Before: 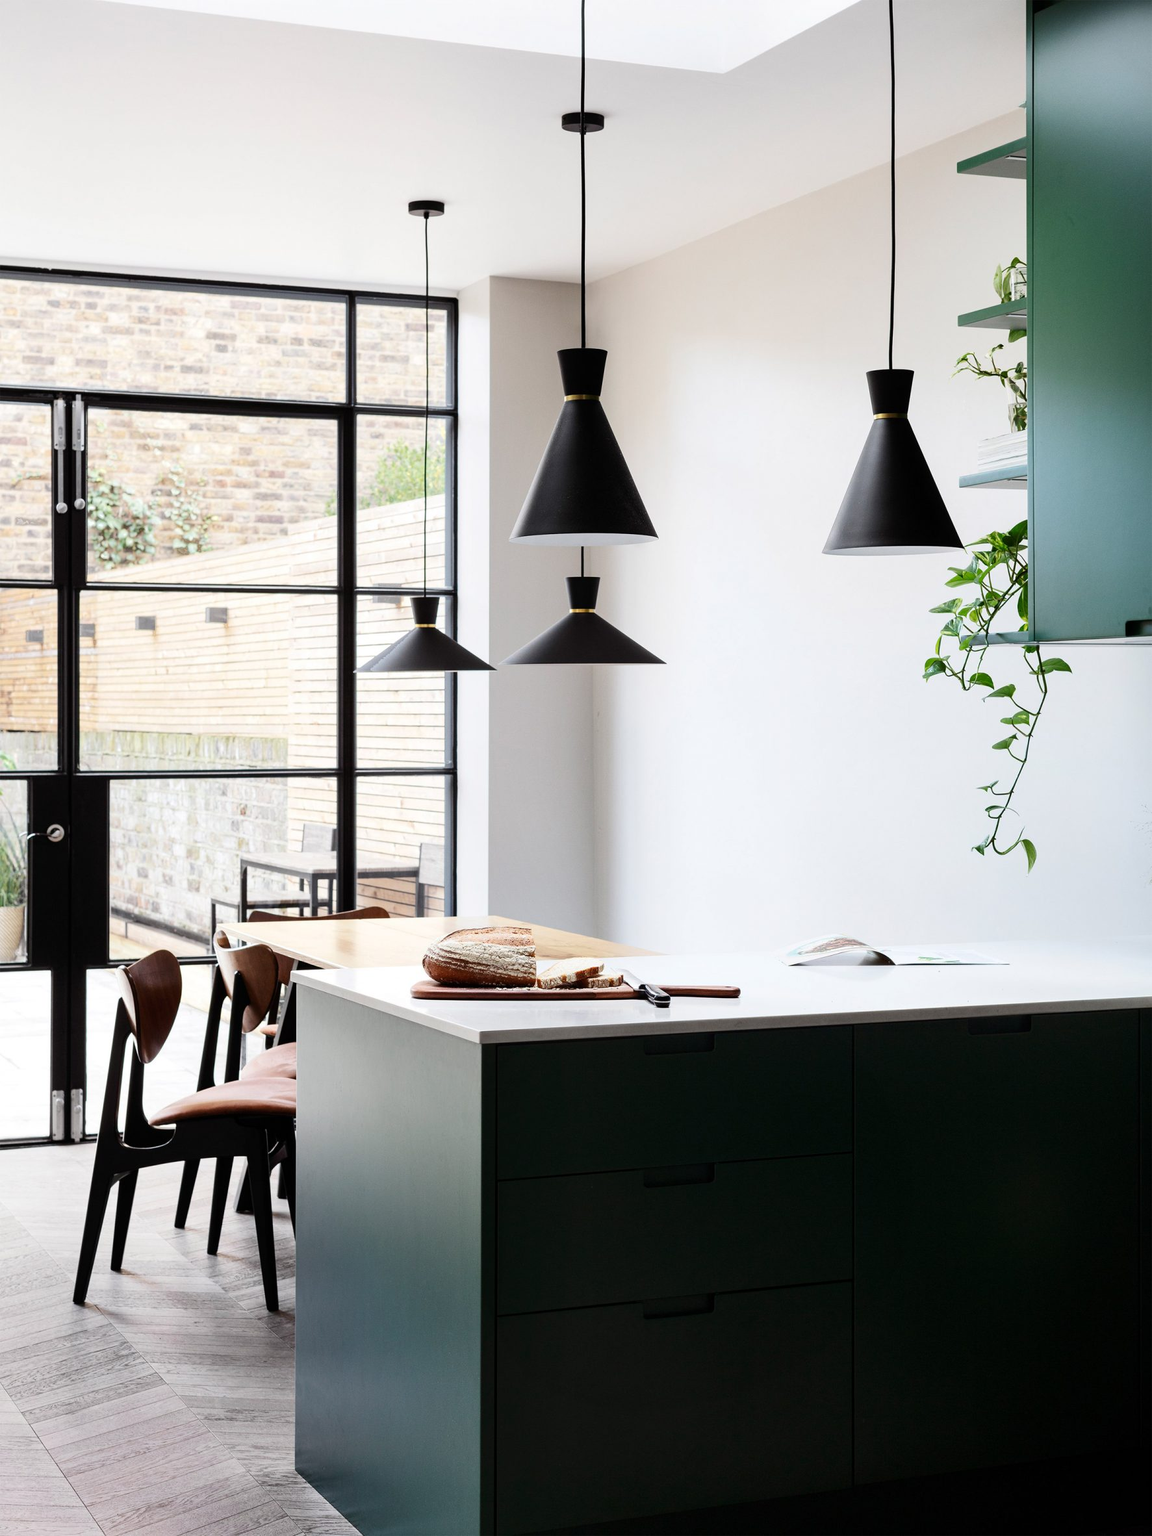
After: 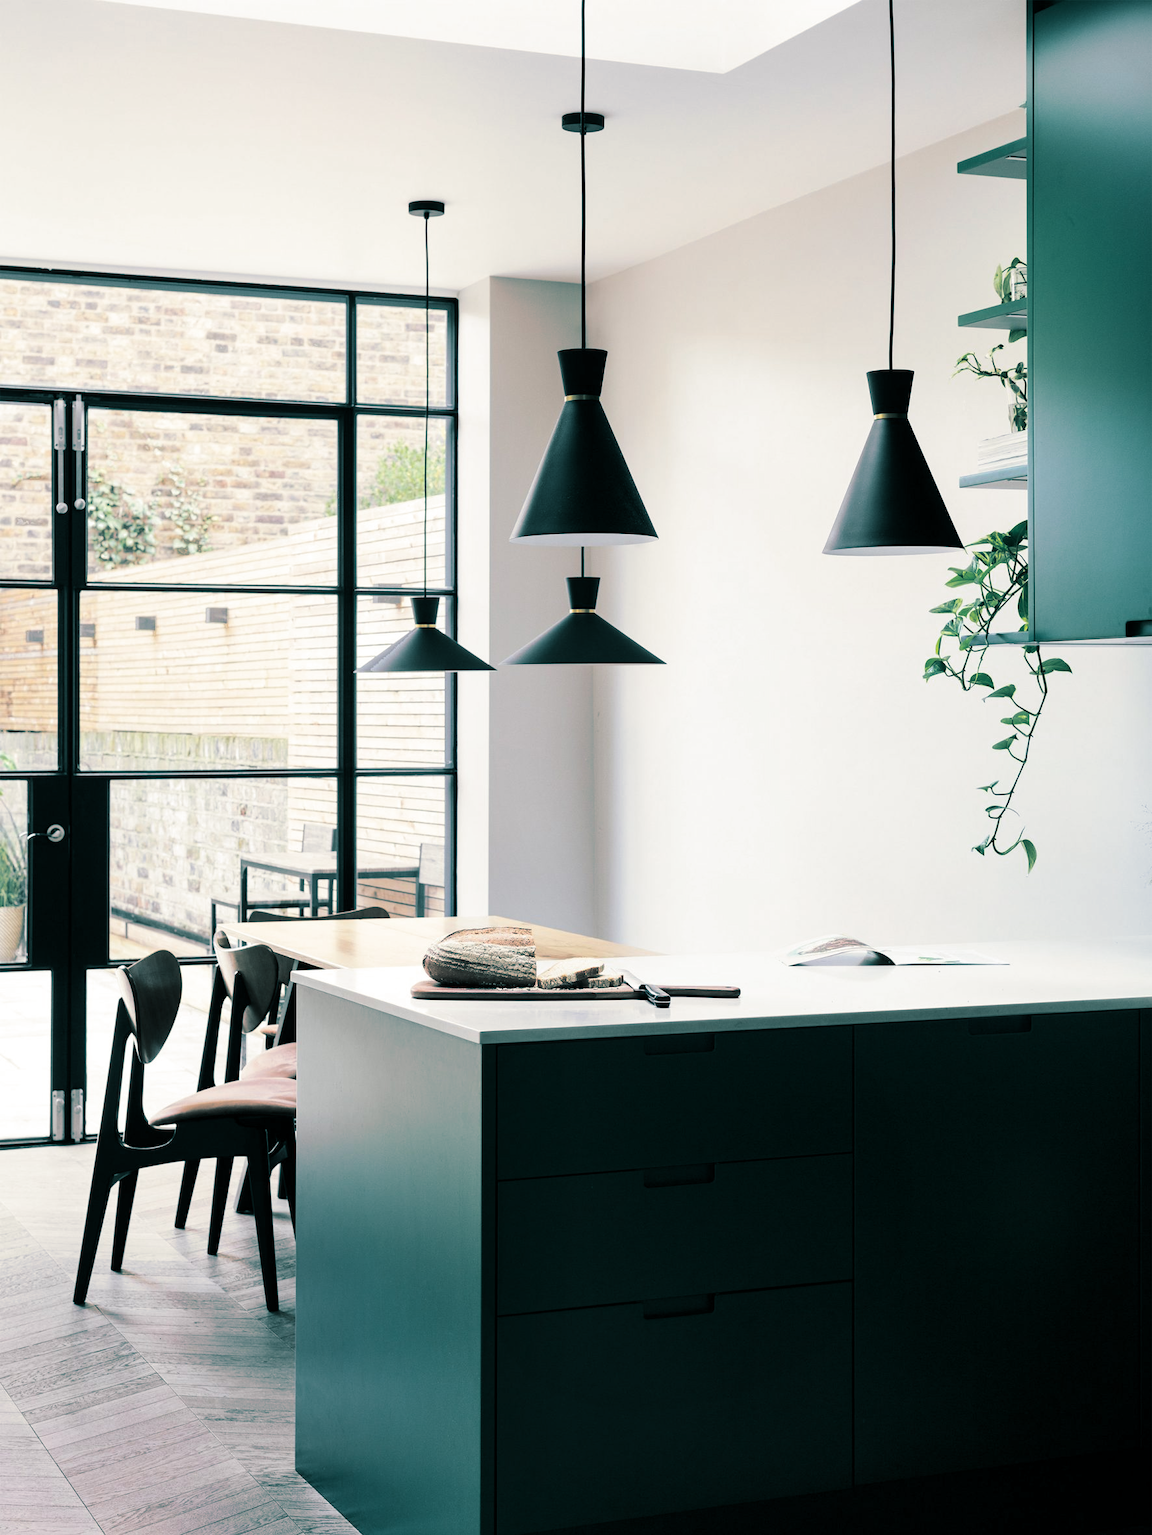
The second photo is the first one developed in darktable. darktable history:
split-toning: shadows › hue 186.43°, highlights › hue 49.29°, compress 30.29%
tone equalizer: on, module defaults
